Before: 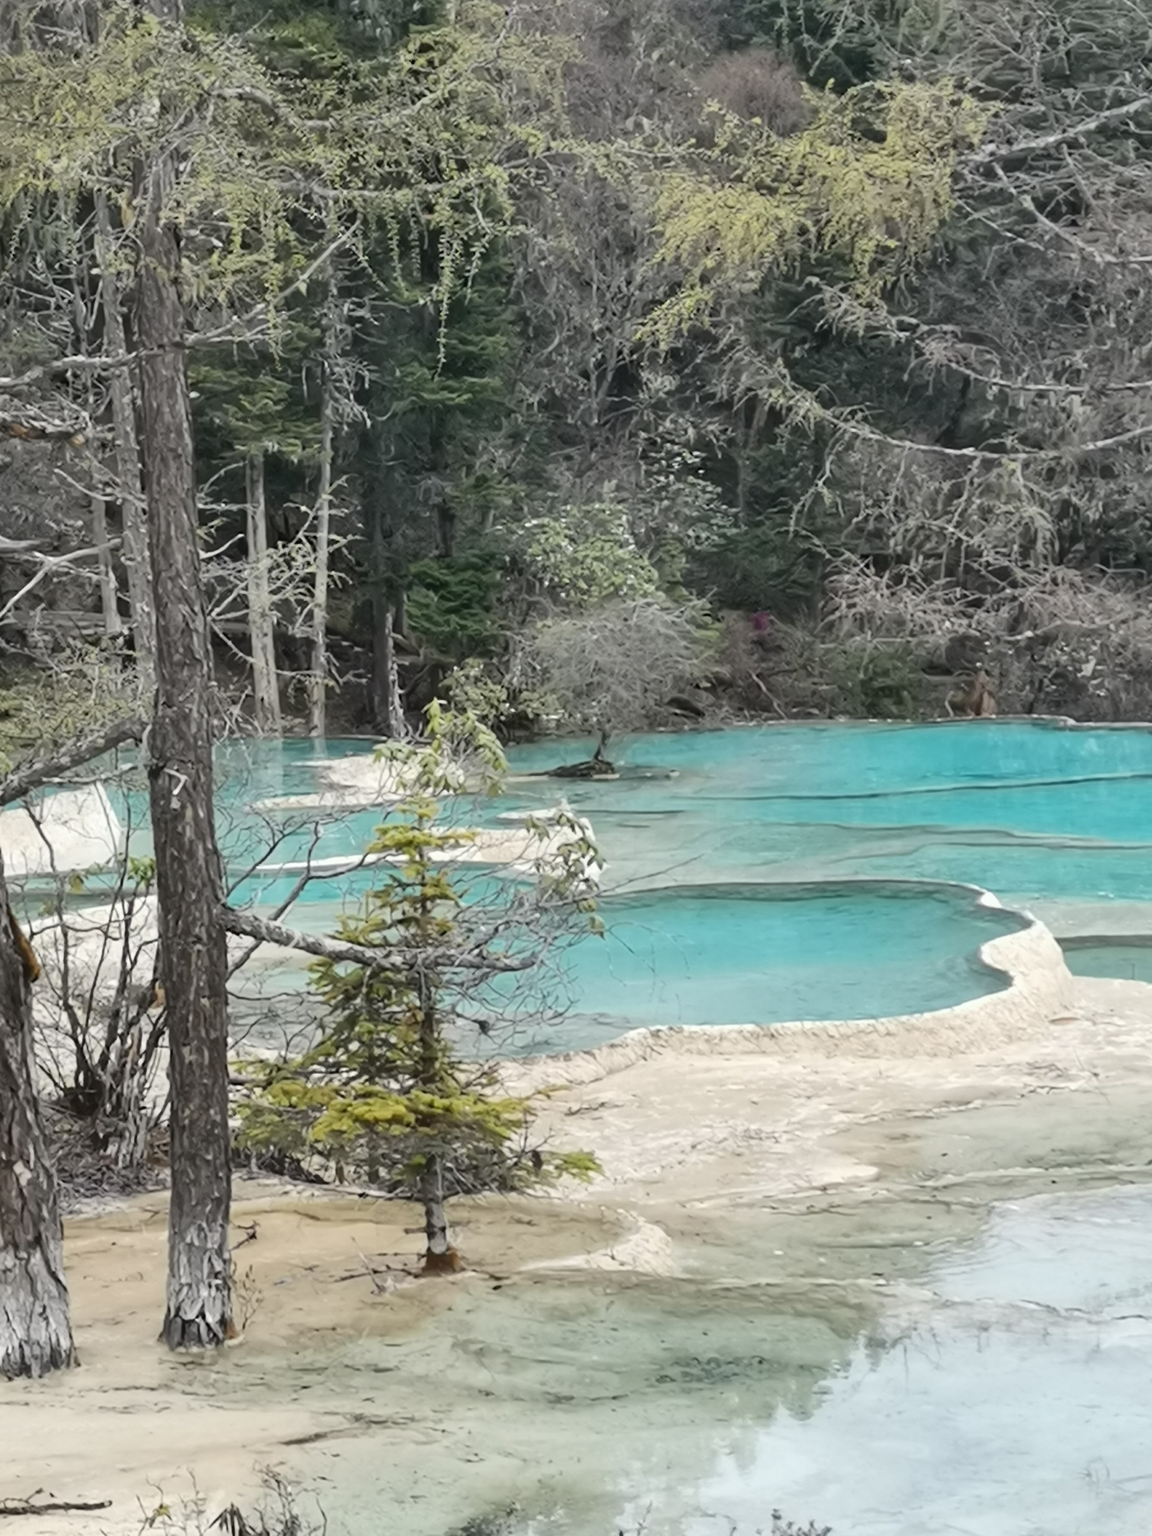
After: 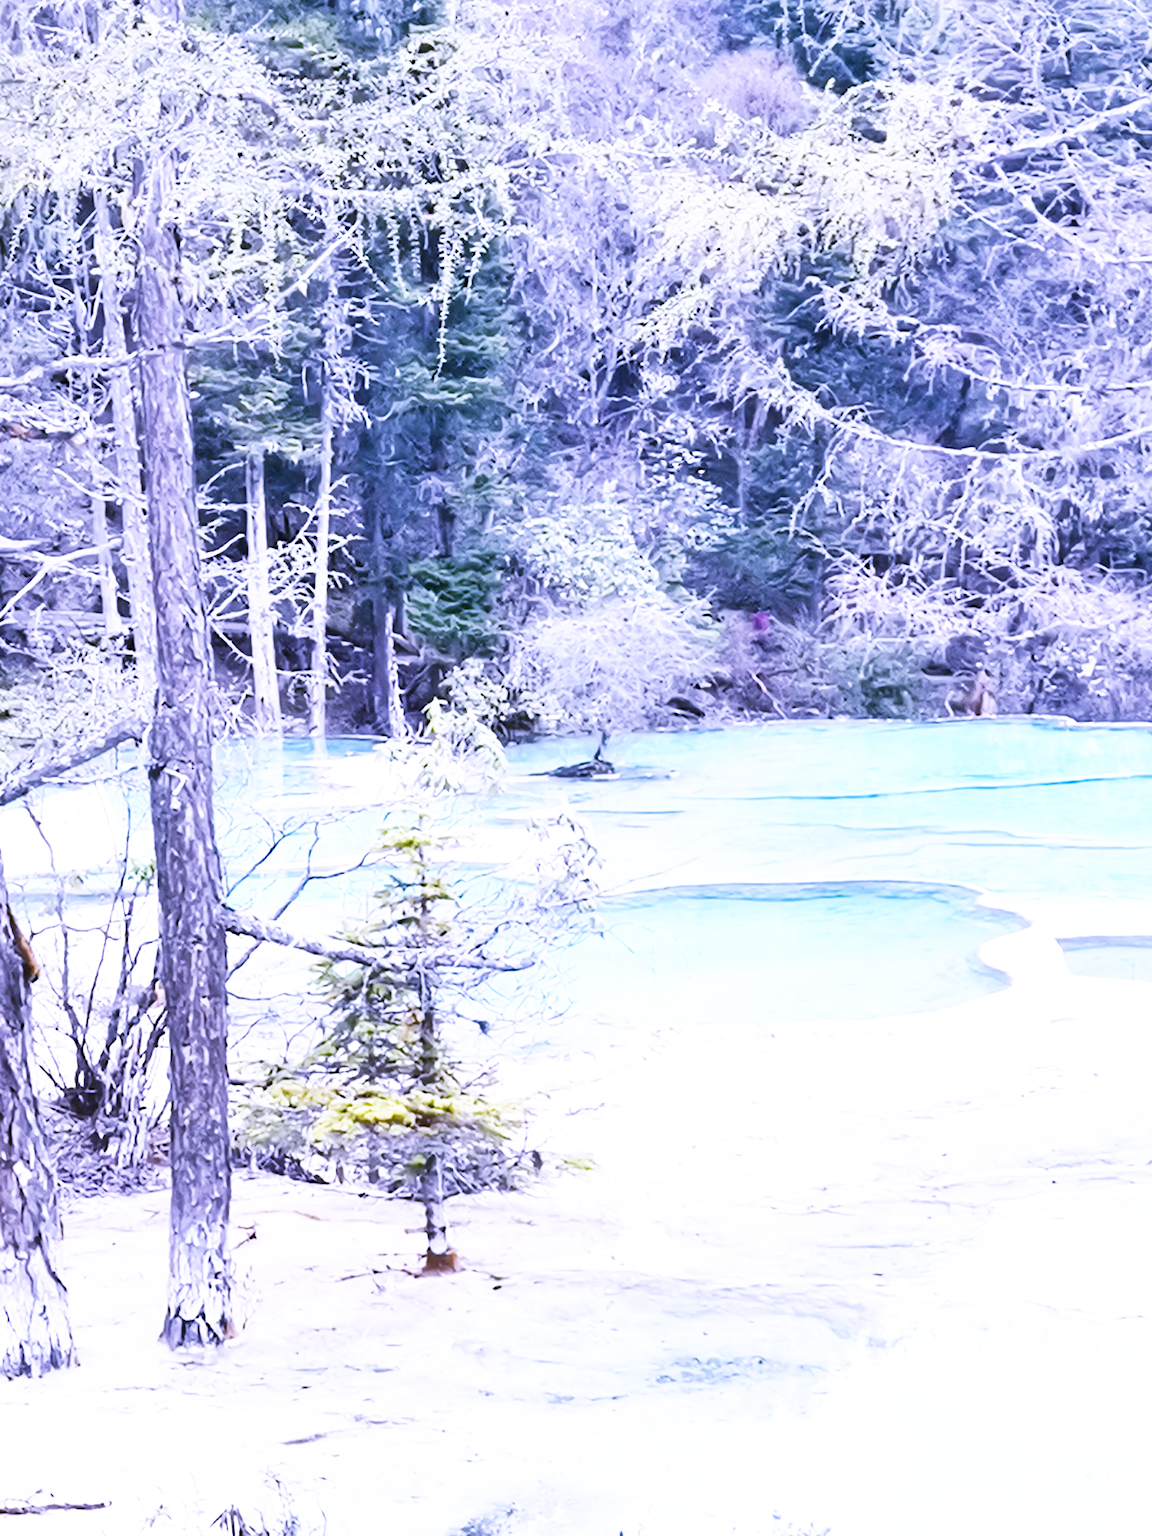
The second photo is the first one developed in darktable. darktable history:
white balance: red 0.98, blue 1.61
base curve: curves: ch0 [(0, 0) (0.007, 0.004) (0.027, 0.03) (0.046, 0.07) (0.207, 0.54) (0.442, 0.872) (0.673, 0.972) (1, 1)], preserve colors none
exposure: exposure 0.6 EV, compensate highlight preservation false
